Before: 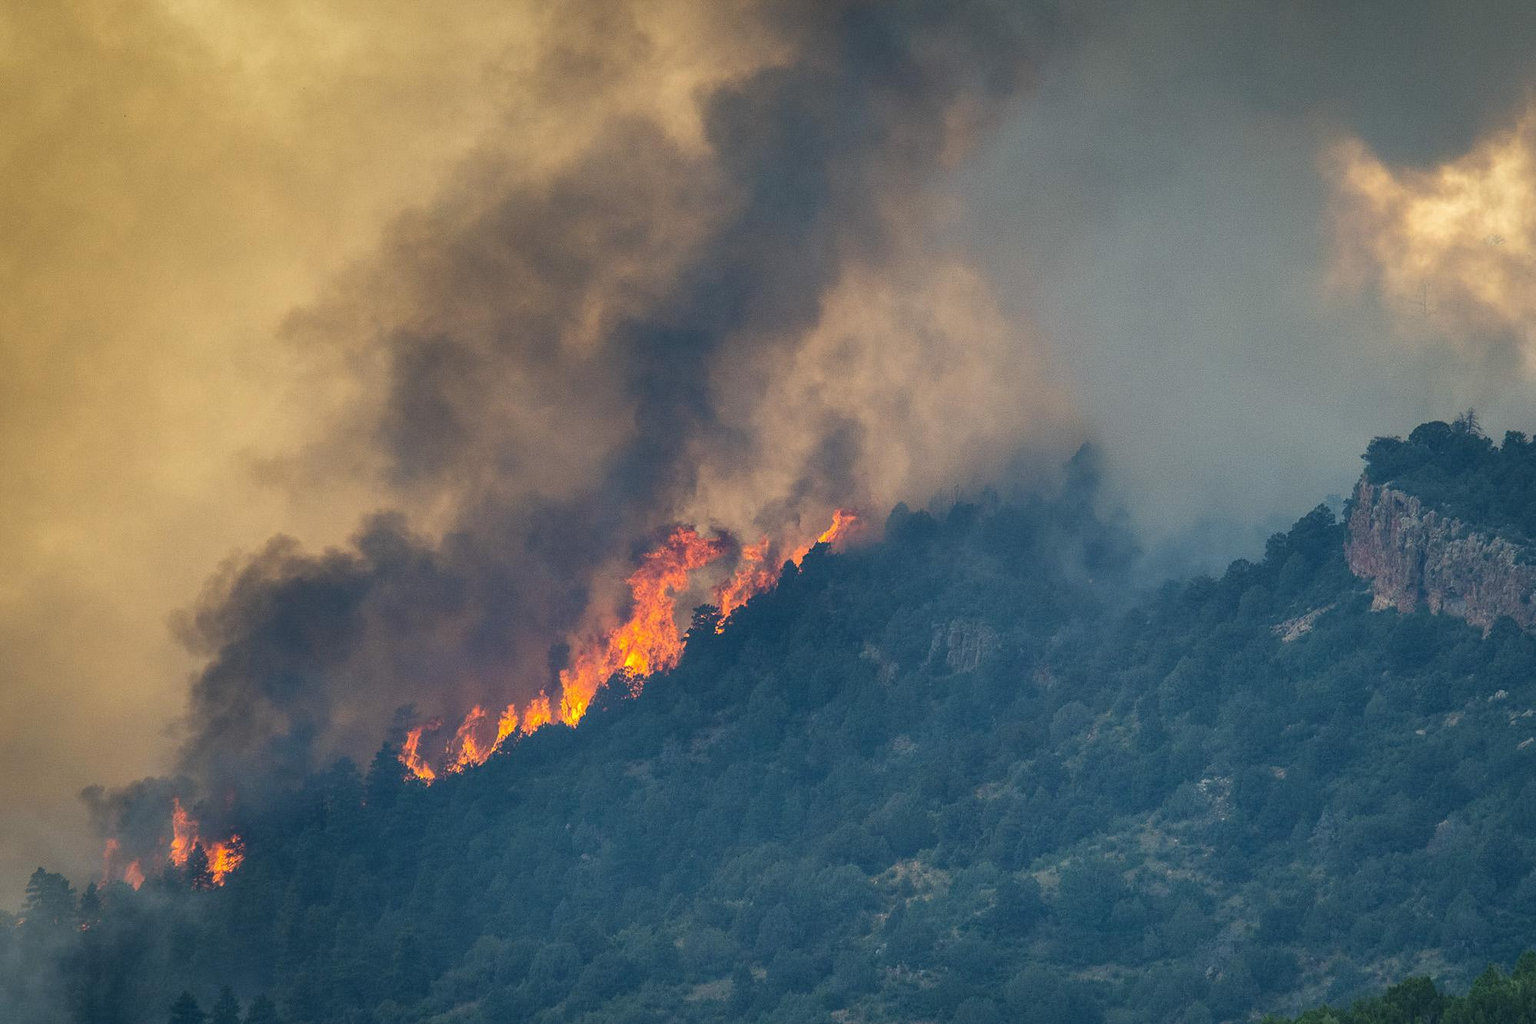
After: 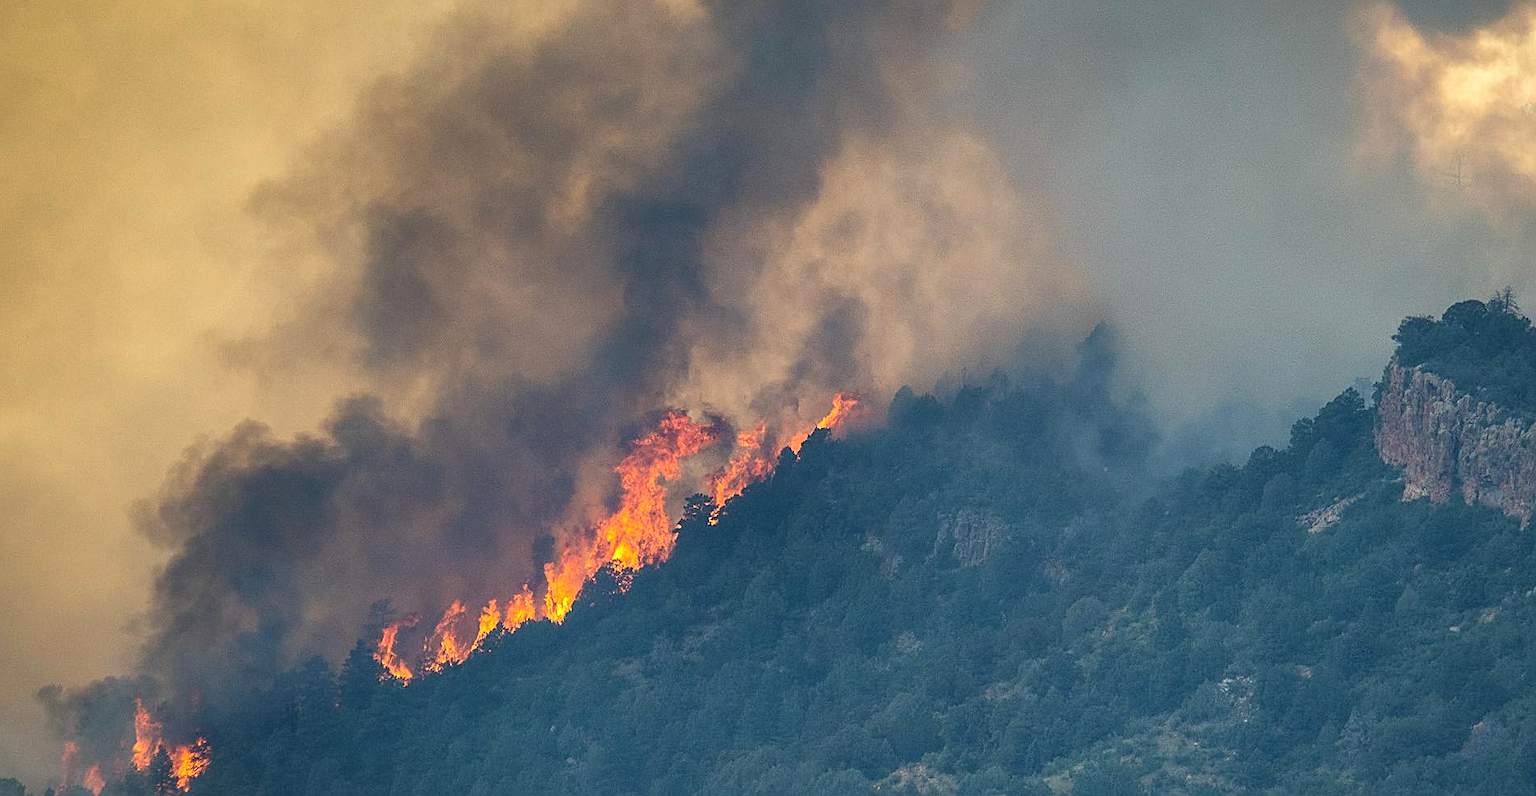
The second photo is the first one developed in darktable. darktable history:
crop and rotate: left 2.985%, top 13.475%, right 2.461%, bottom 12.898%
sharpen: on, module defaults
exposure: exposure 0.211 EV, compensate exposure bias true, compensate highlight preservation false
